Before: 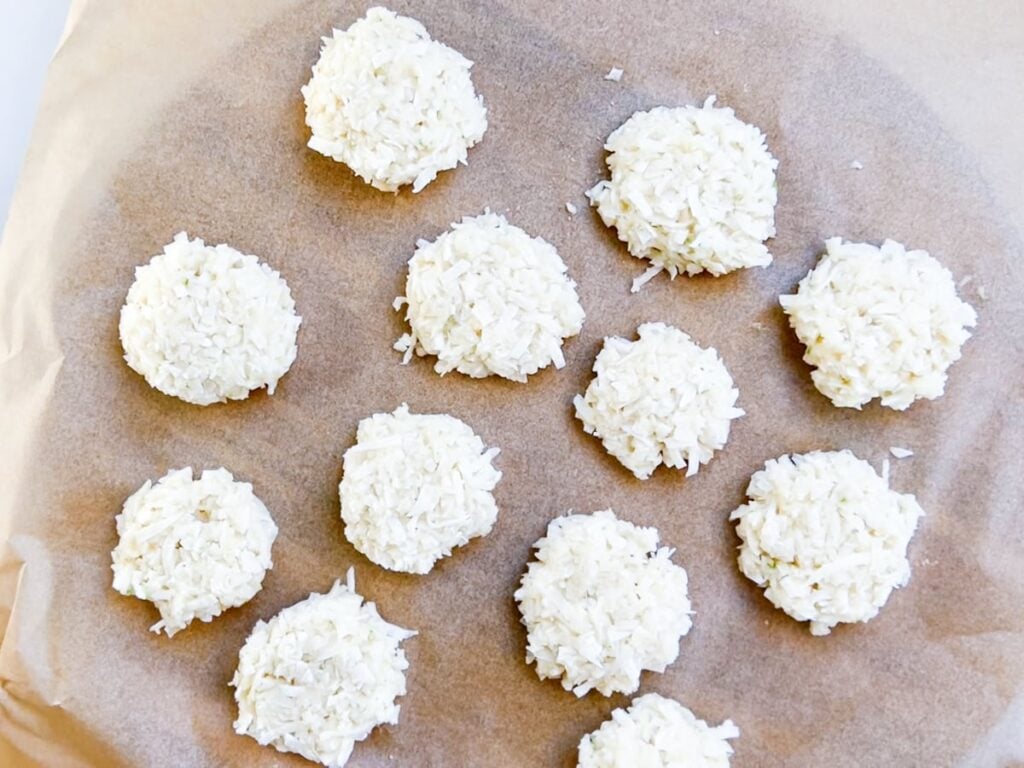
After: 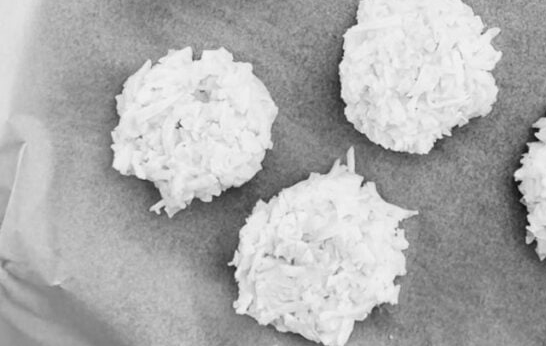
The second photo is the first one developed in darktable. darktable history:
crop and rotate: top 54.778%, right 46.61%, bottom 0.159%
tone curve: color space Lab, linked channels, preserve colors none
monochrome: a 14.95, b -89.96
